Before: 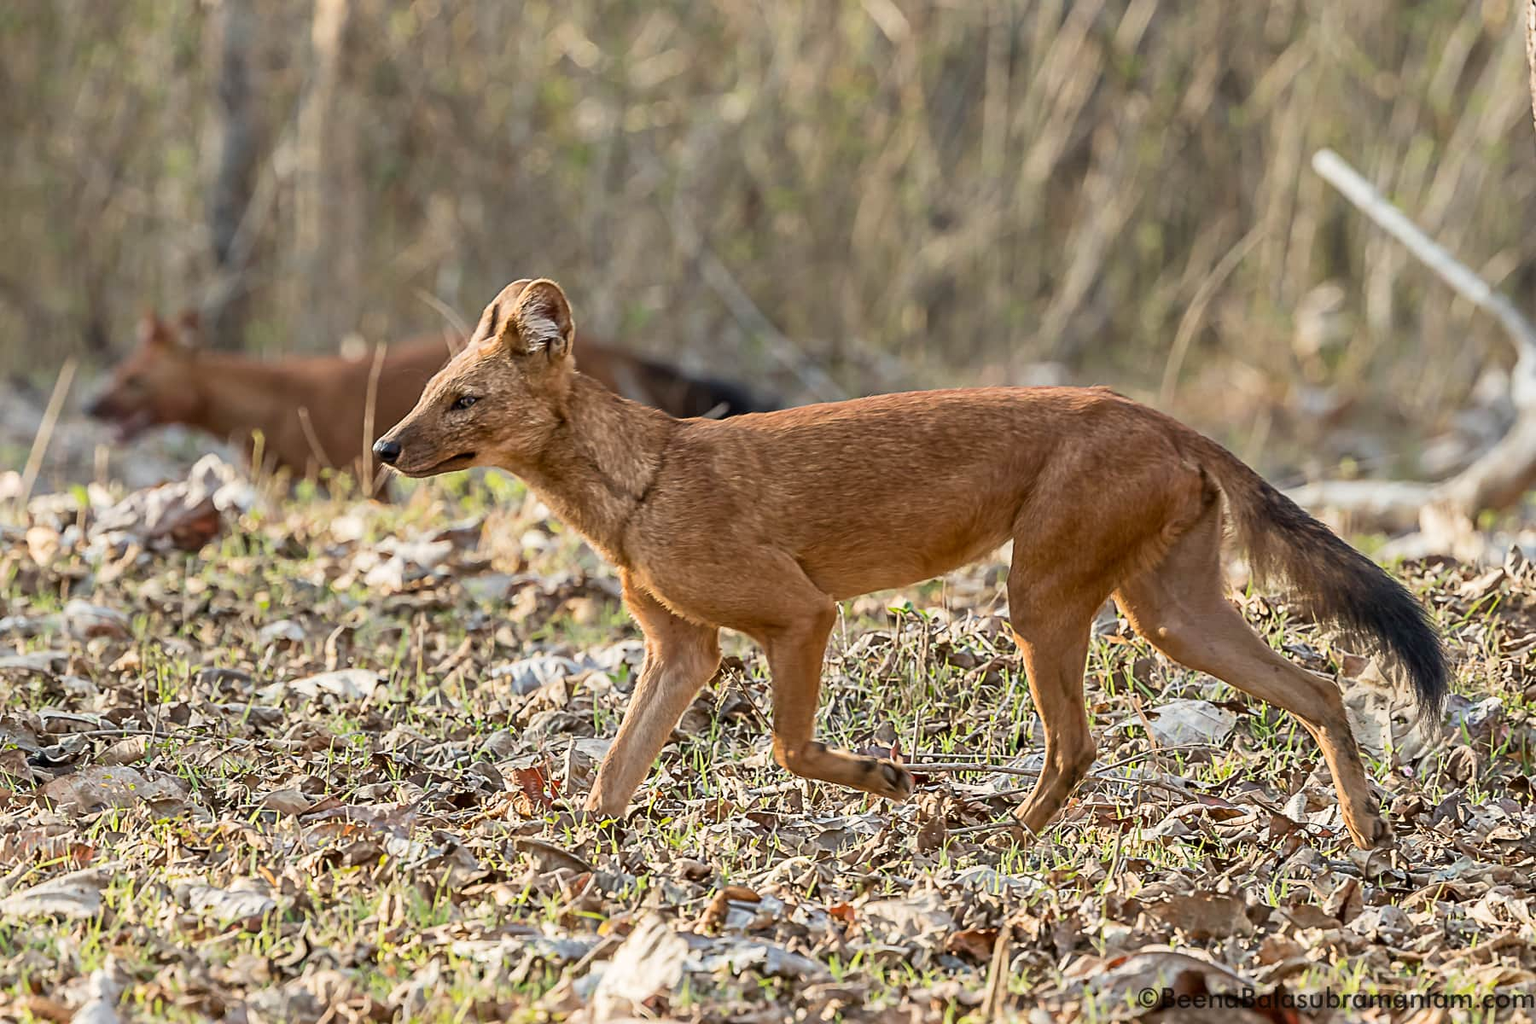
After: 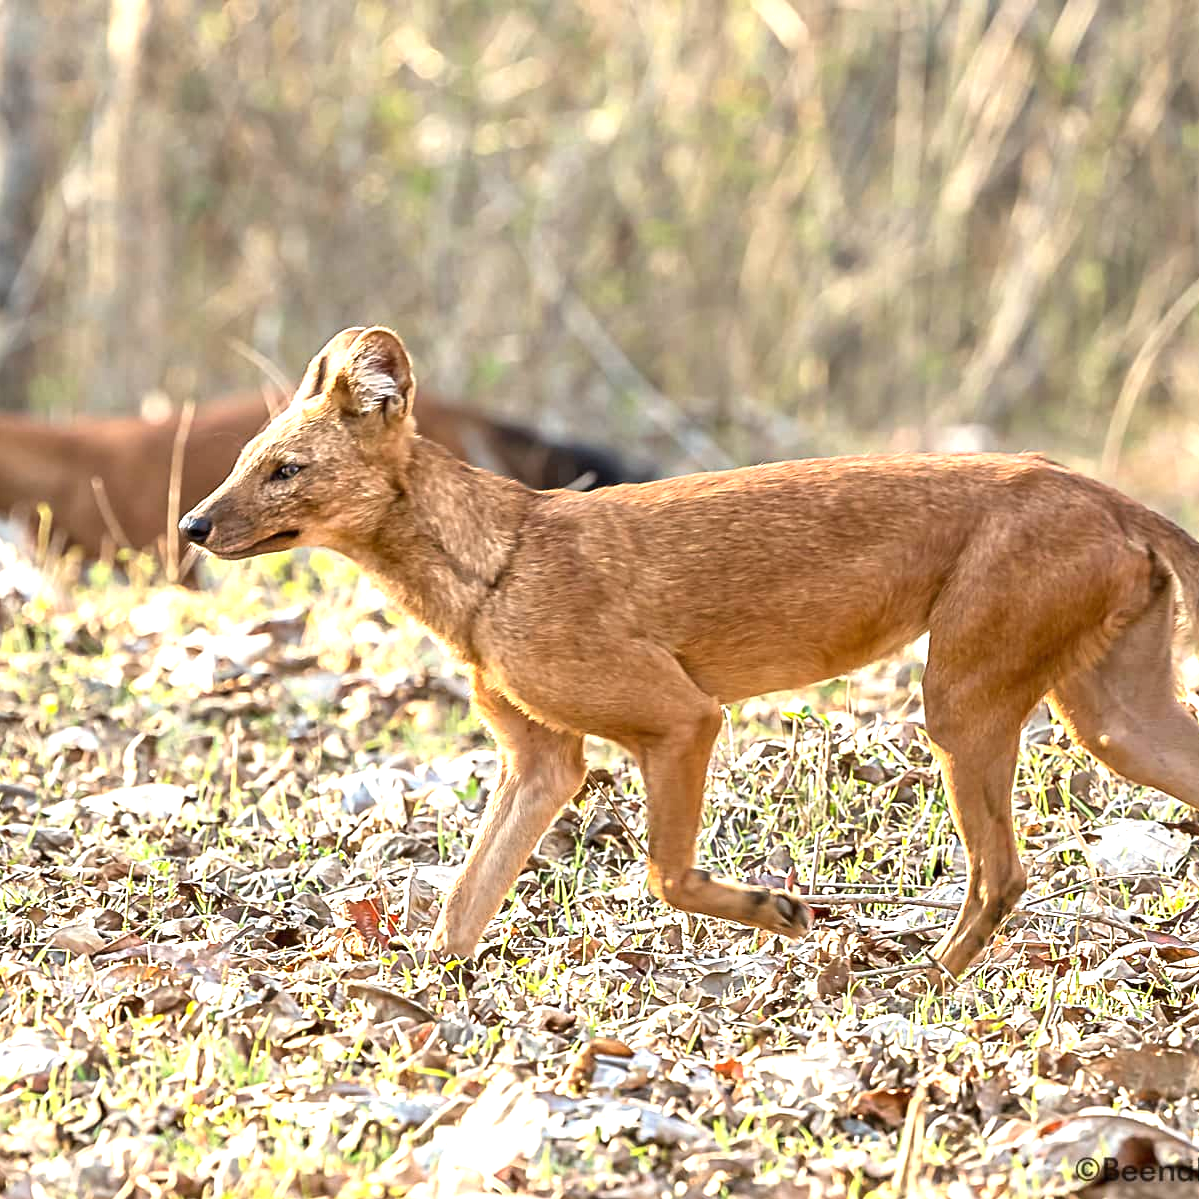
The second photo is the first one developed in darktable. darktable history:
exposure: black level correction 0, exposure 1.125 EV, compensate exposure bias true, compensate highlight preservation false
crop and rotate: left 14.385%, right 18.948%
